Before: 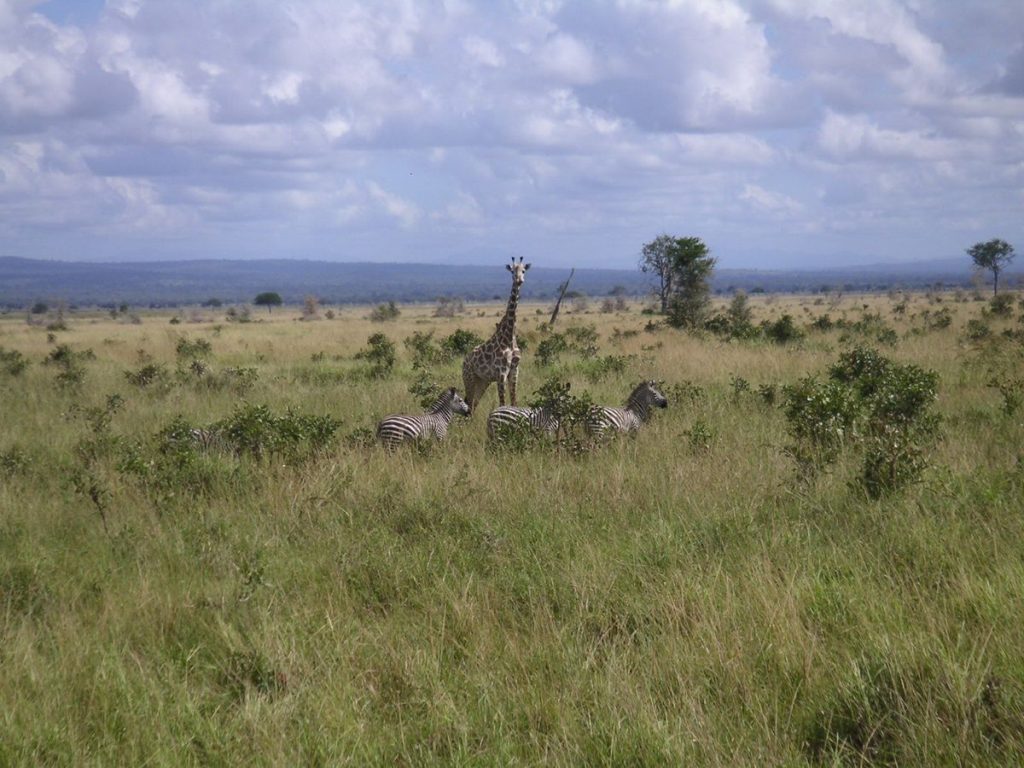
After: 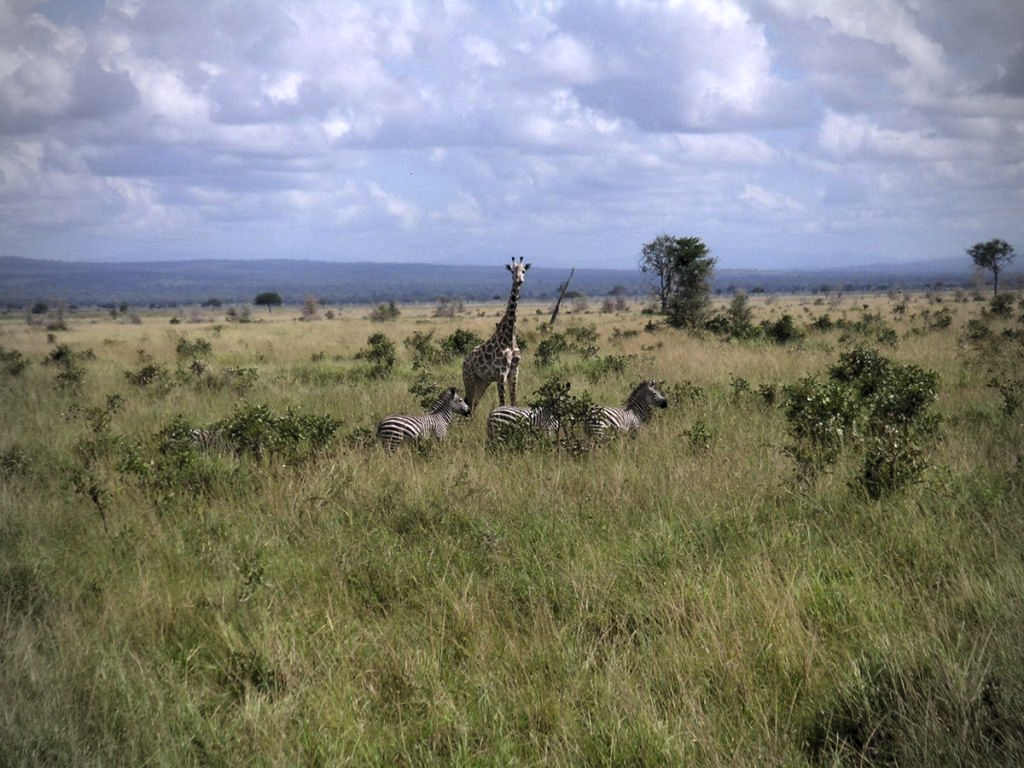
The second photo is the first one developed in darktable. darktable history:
levels: mode automatic, black 0.023%, white 99.97%, levels [0.062, 0.494, 0.925]
vignetting: on, module defaults
